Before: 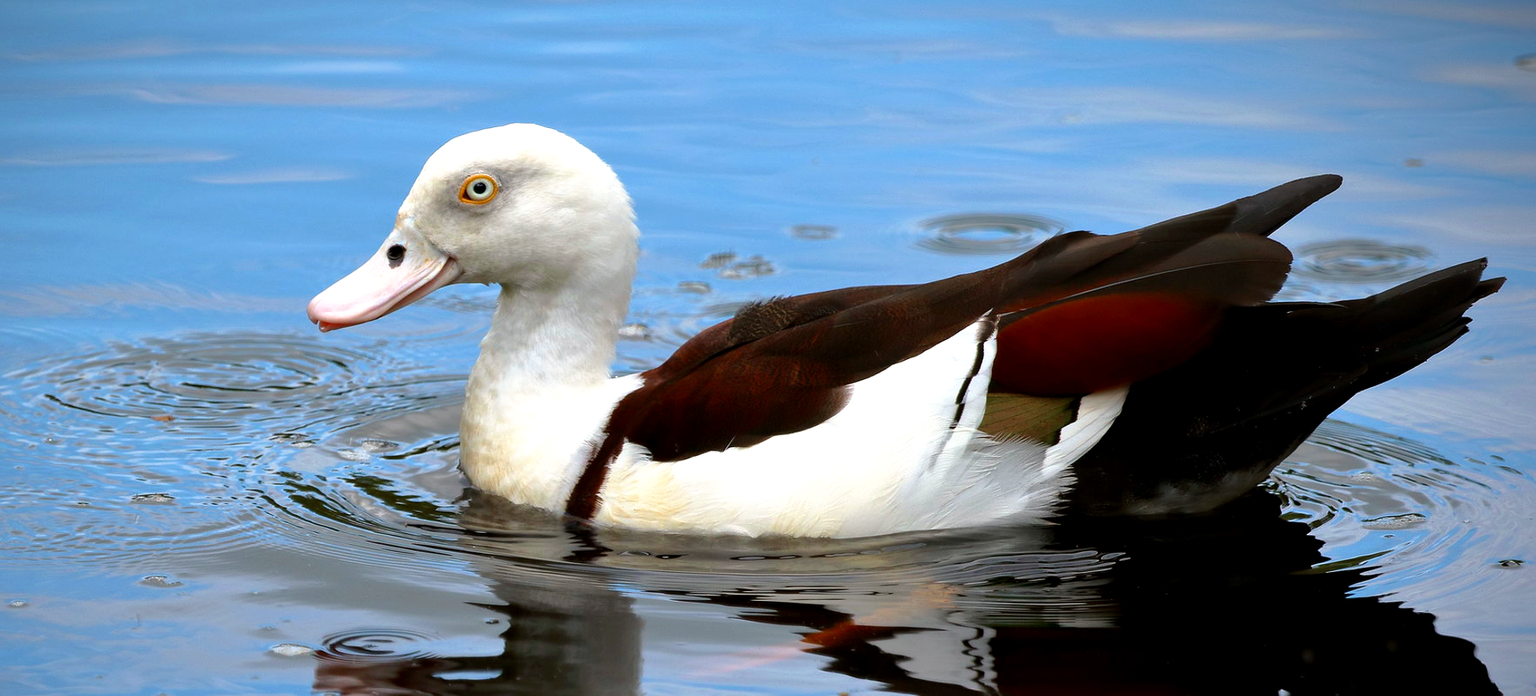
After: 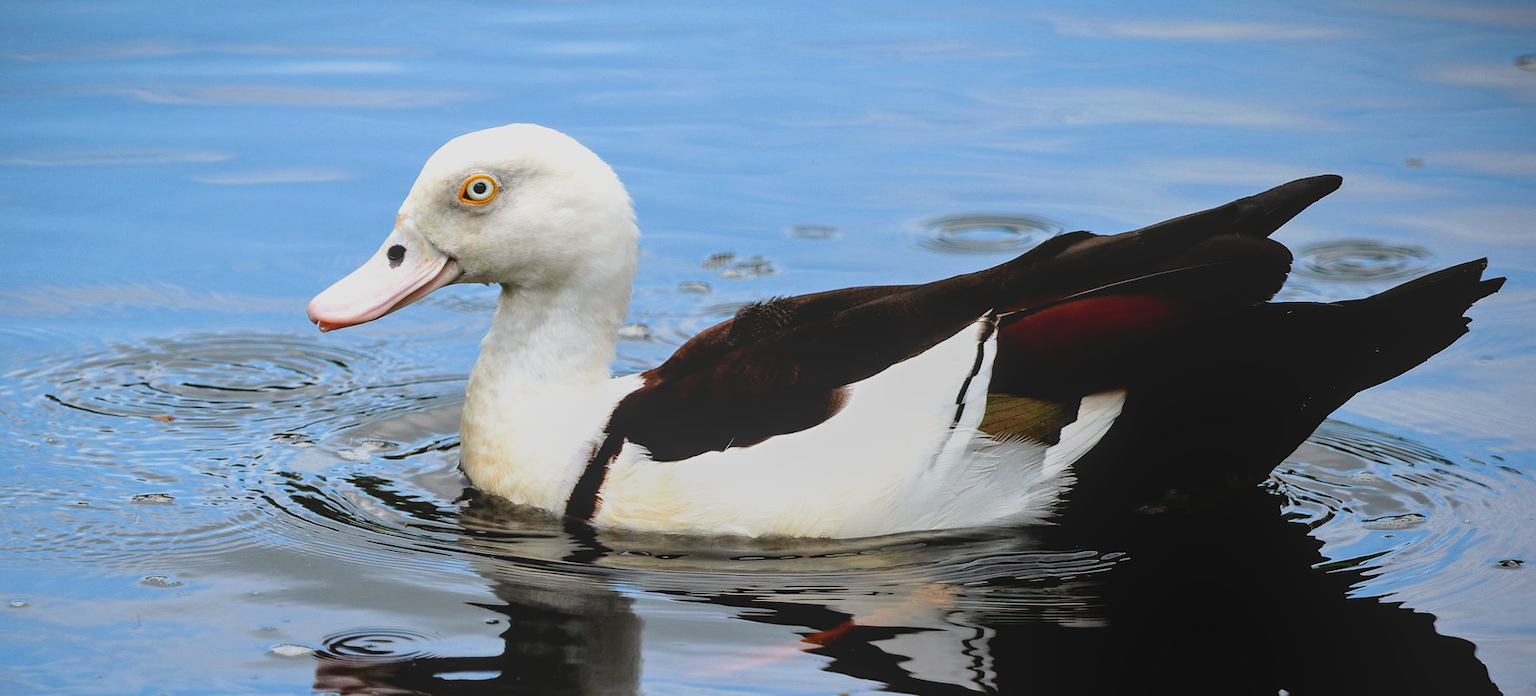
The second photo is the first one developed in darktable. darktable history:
filmic rgb: black relative exposure -5 EV, hardness 2.88, contrast 1.4, highlights saturation mix -20%
local contrast: highlights 48%, shadows 0%, detail 100%
